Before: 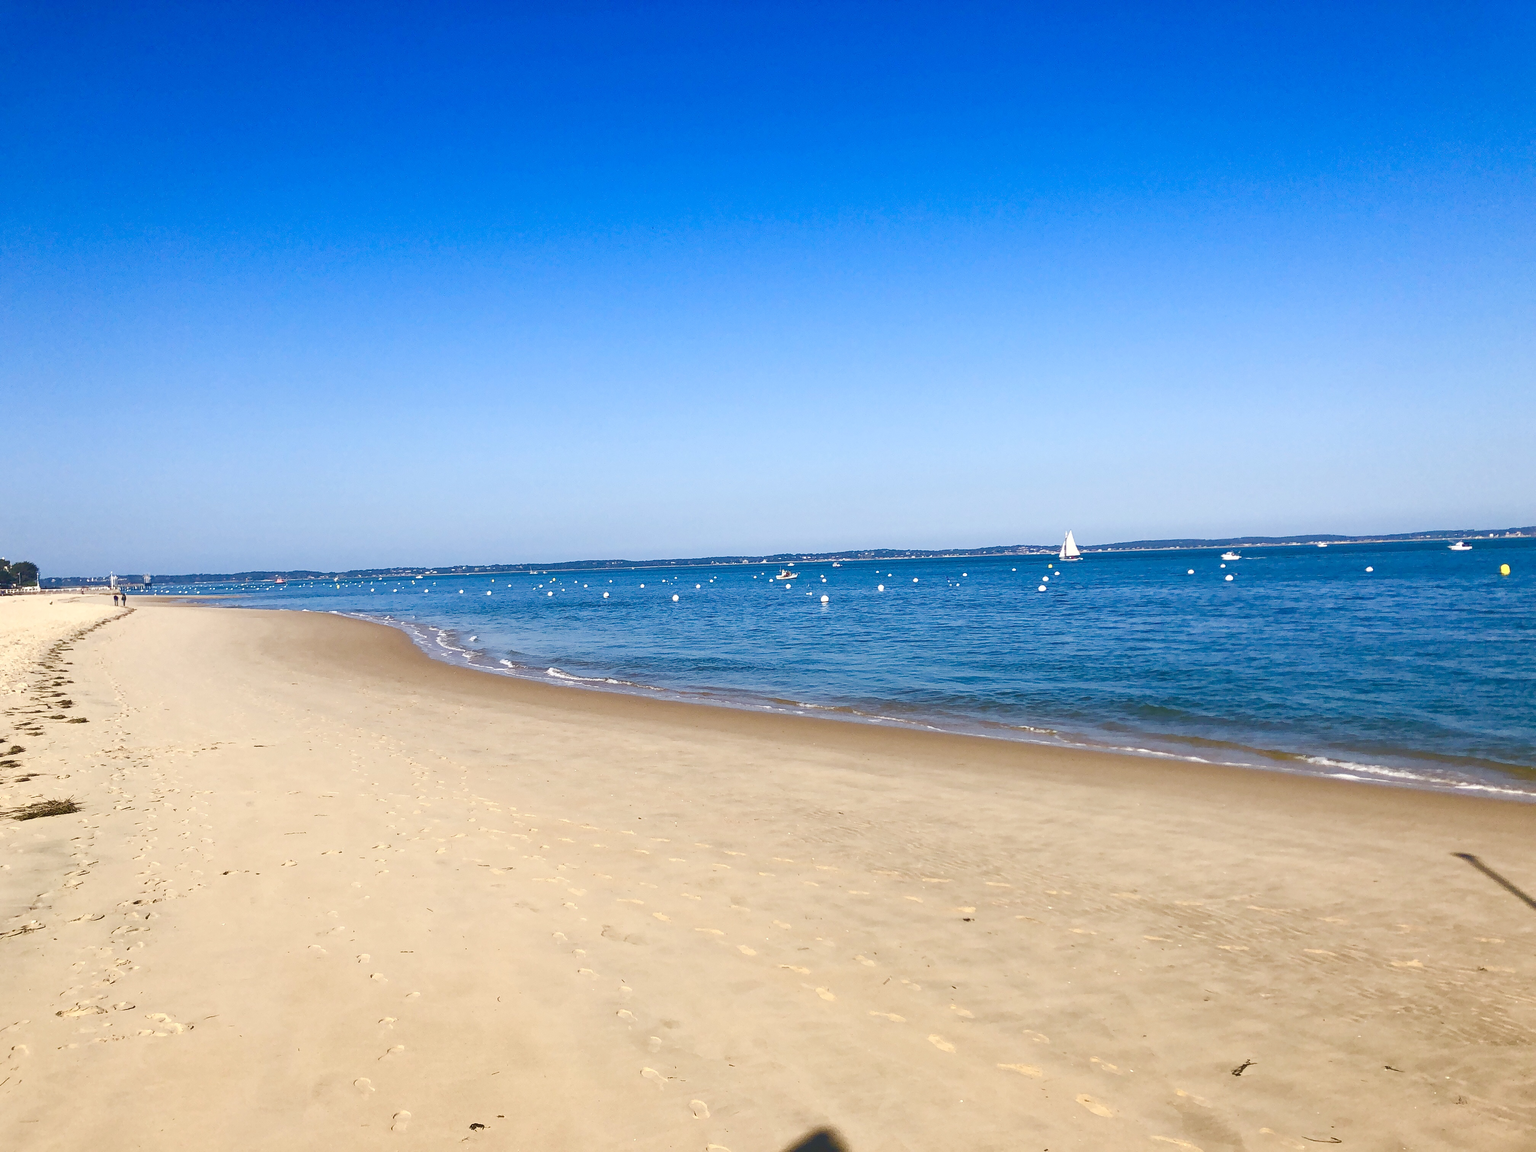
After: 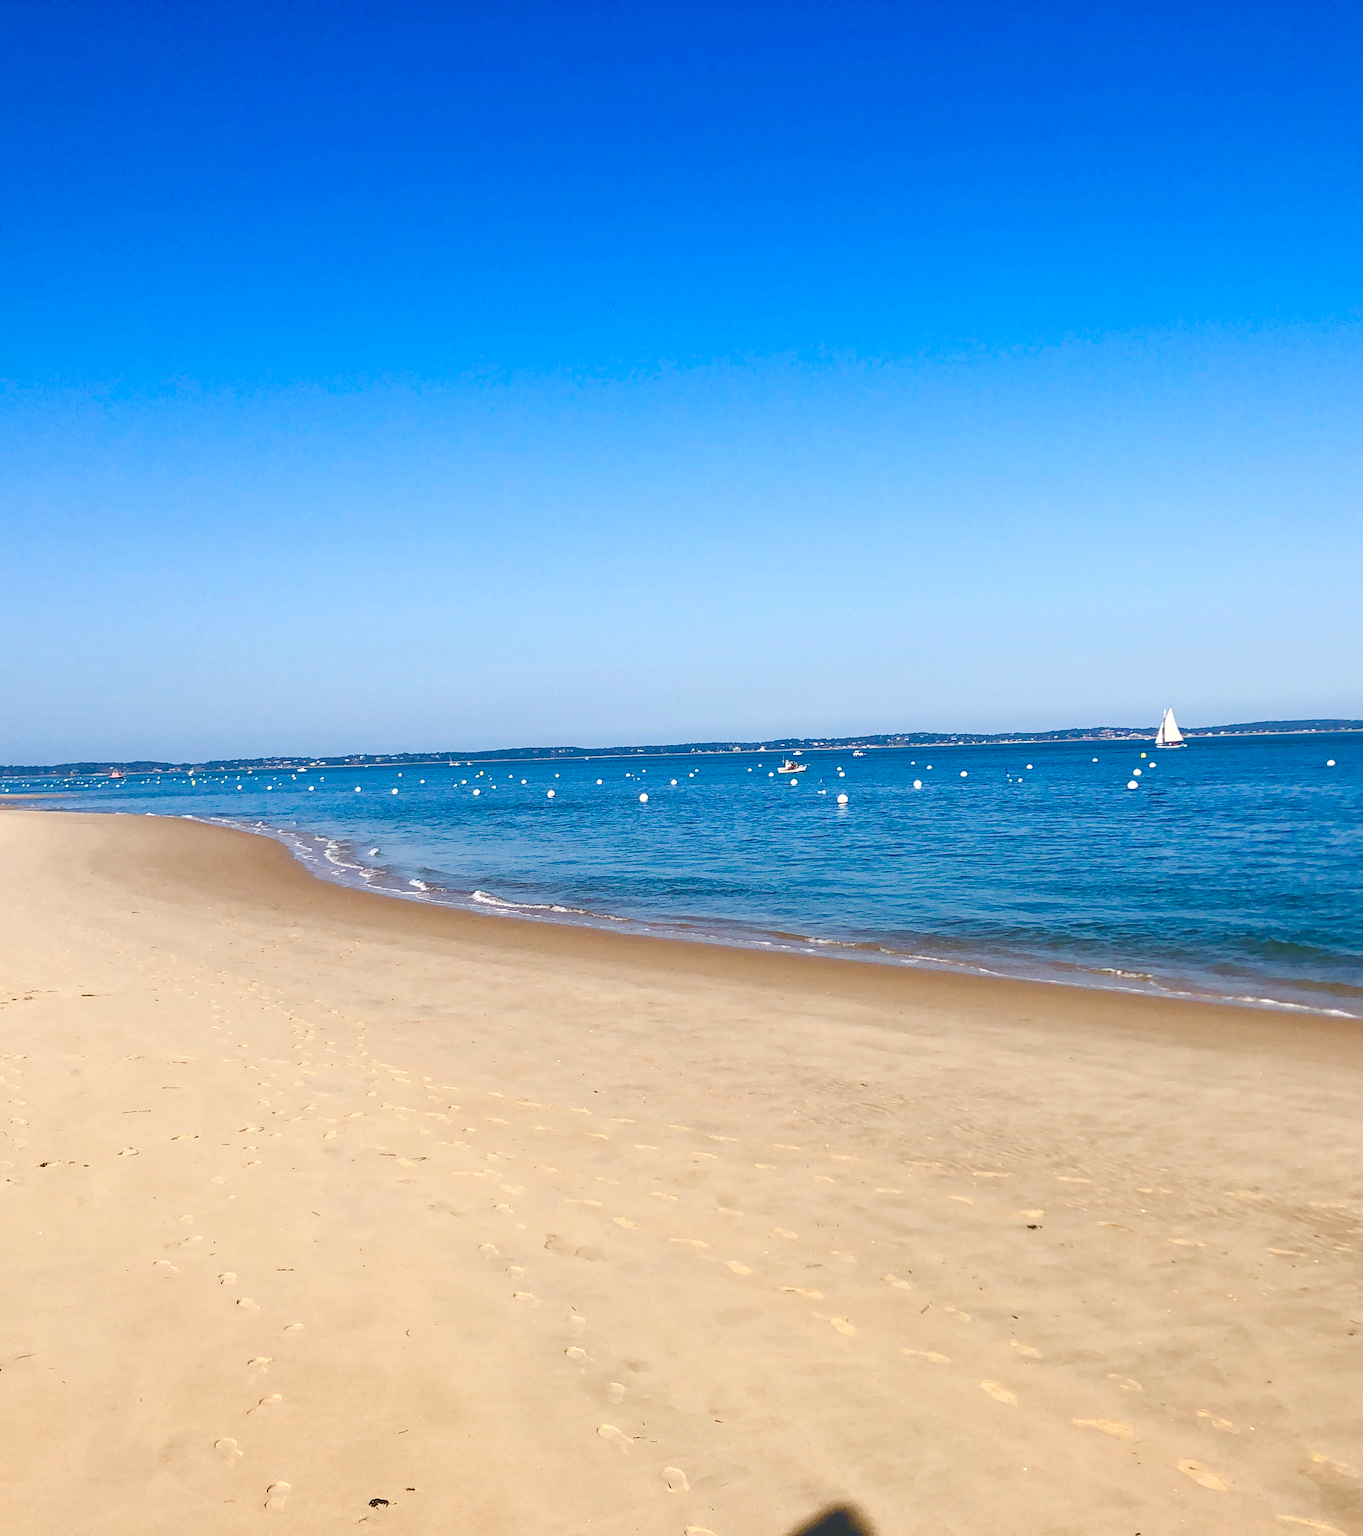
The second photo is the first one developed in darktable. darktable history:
crop and rotate: left 12.592%, right 20.827%
